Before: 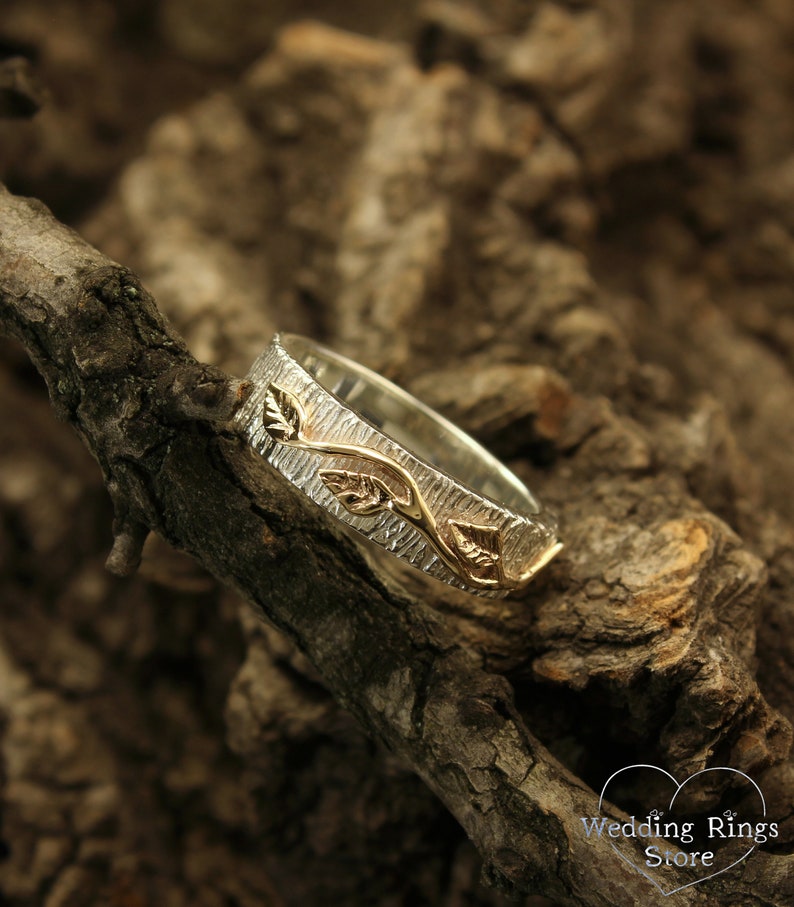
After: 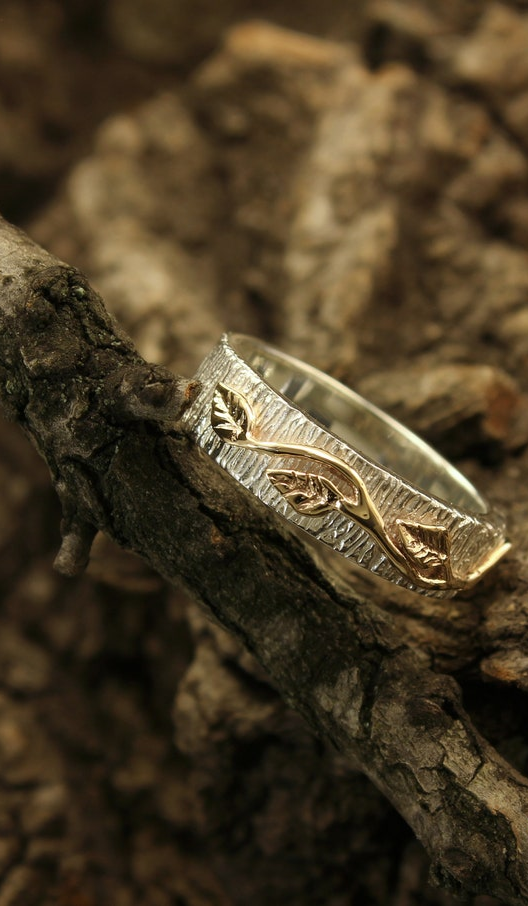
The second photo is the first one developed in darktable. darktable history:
crop and rotate: left 6.582%, right 26.9%
